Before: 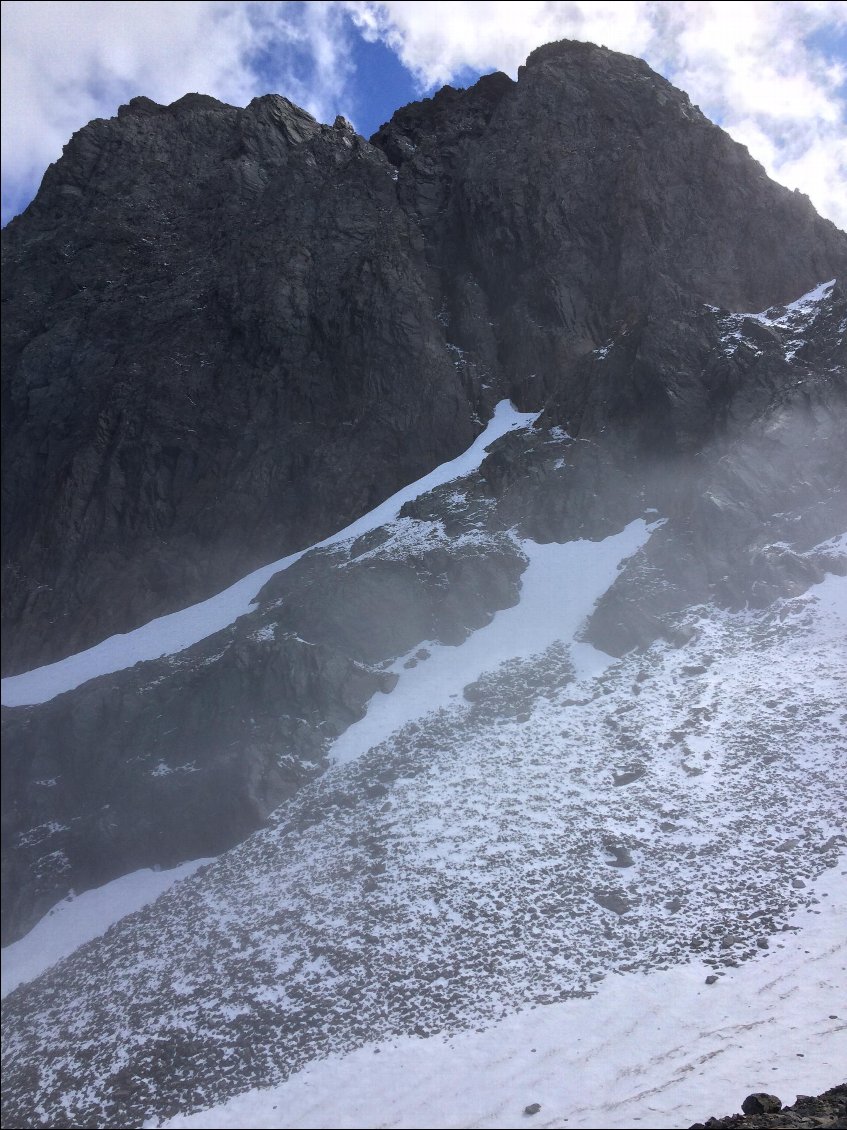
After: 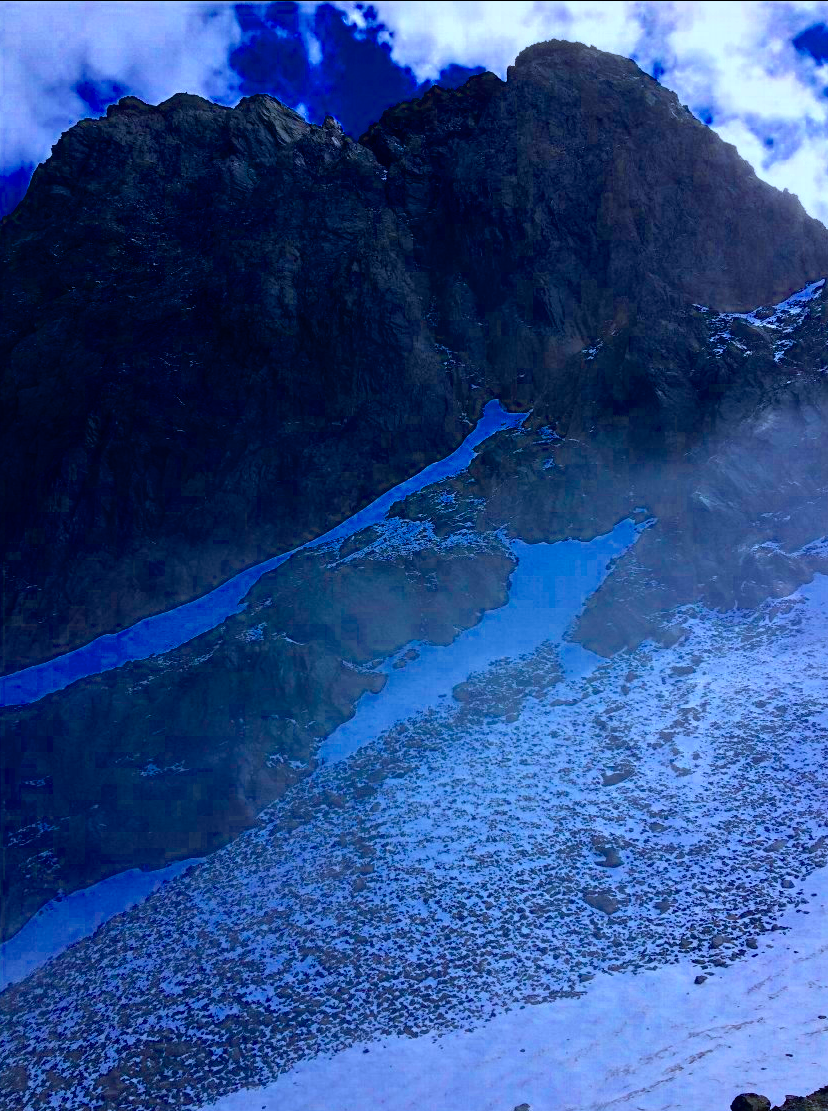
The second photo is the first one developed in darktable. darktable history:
crop and rotate: left 1.504%, right 0.649%, bottom 1.596%
color balance rgb: power › hue 310.23°, perceptual saturation grading › global saturation 99.823%, saturation formula JzAzBz (2021)
color calibration: x 0.37, y 0.382, temperature 4314.83 K
